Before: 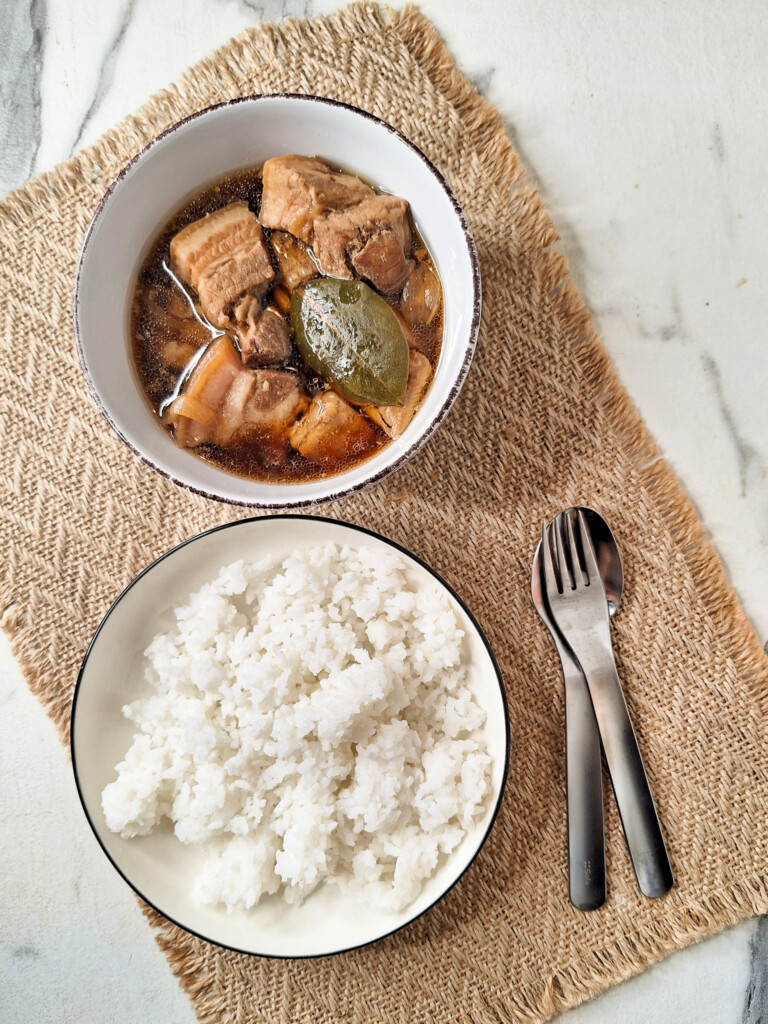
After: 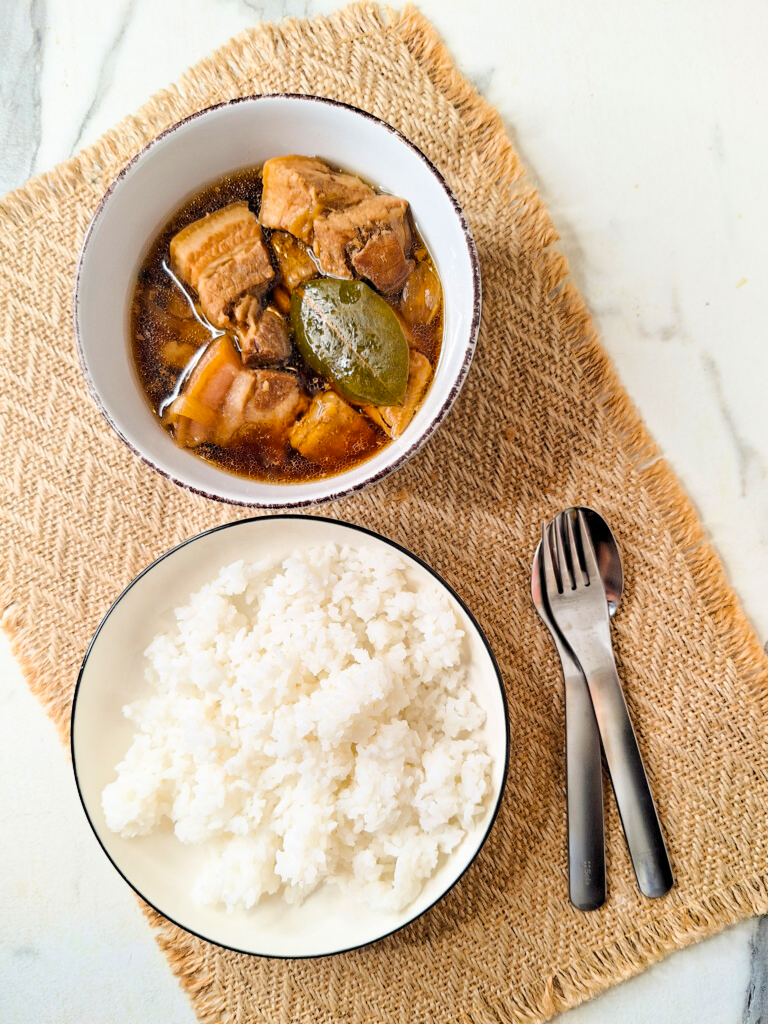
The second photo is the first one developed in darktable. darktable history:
color balance rgb: perceptual saturation grading › global saturation 30%, global vibrance 20%
shadows and highlights: shadows -40.15, highlights 62.88, soften with gaussian
